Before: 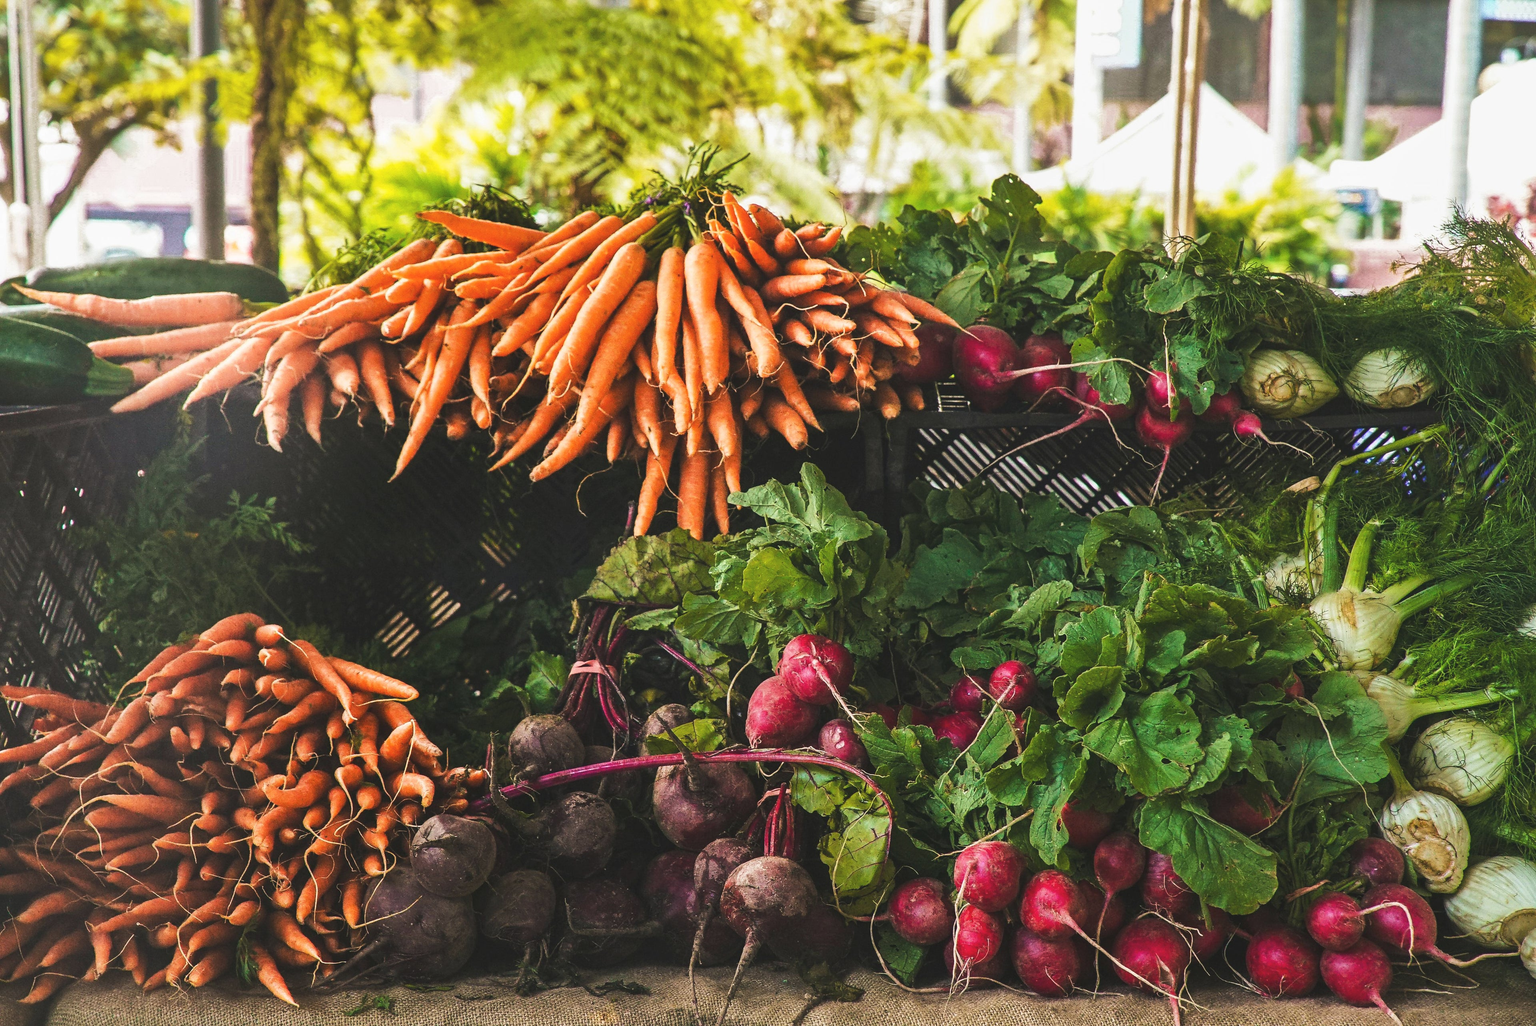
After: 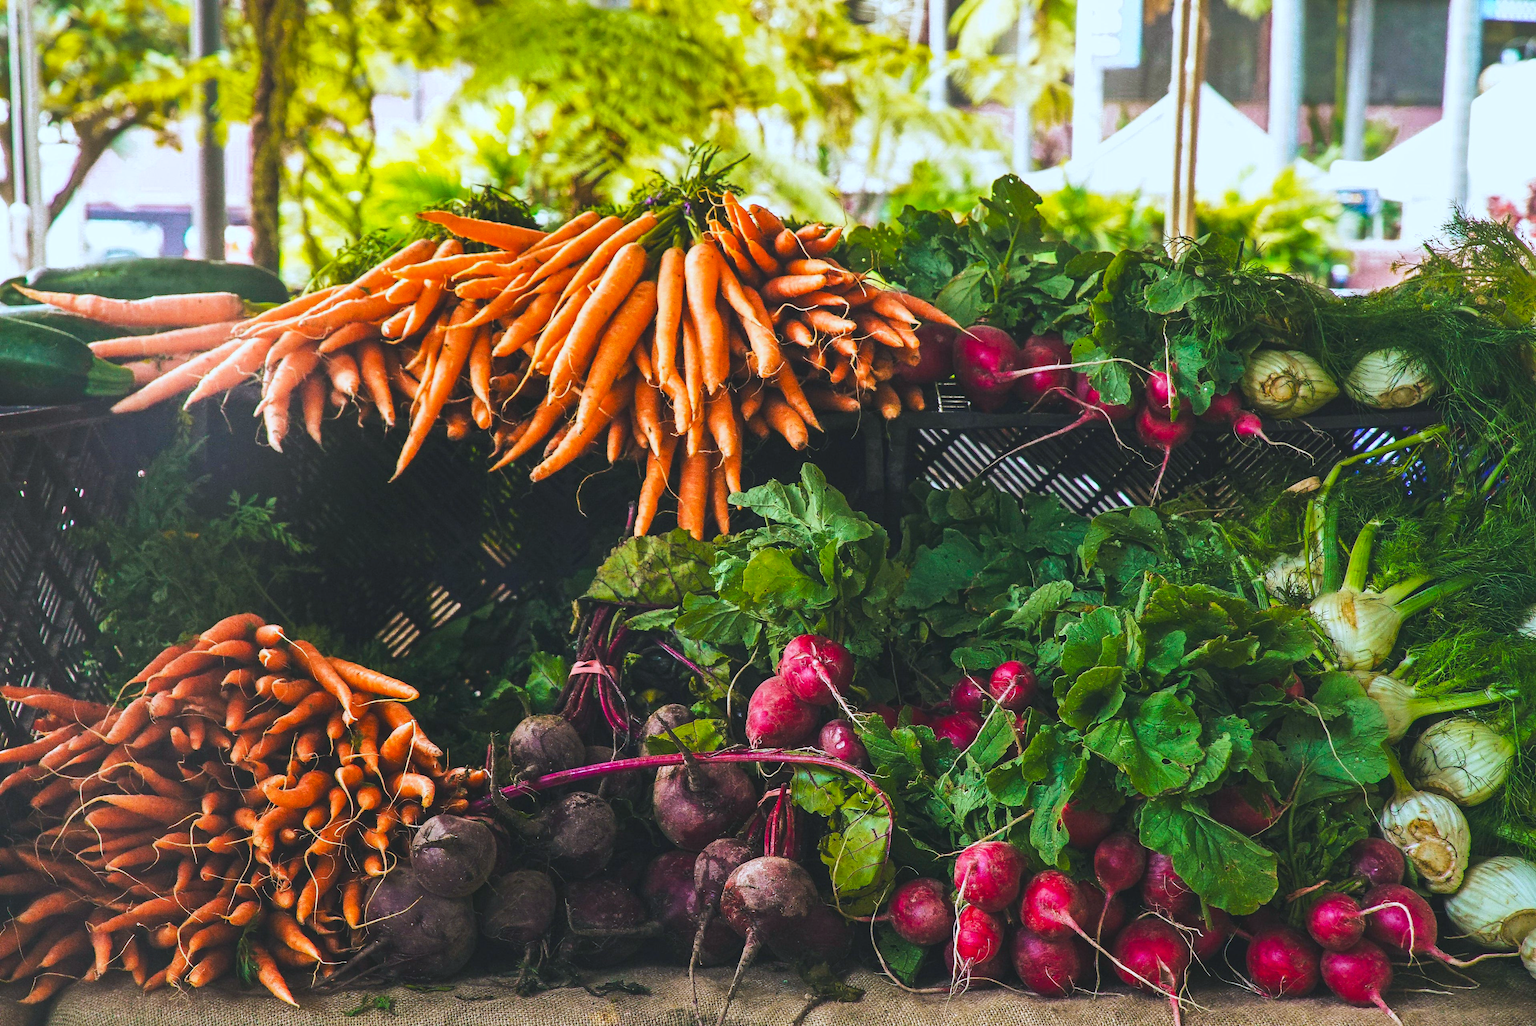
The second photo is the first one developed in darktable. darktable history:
color calibration: x 0.37, y 0.382, temperature 4313.32 K
color balance rgb: perceptual saturation grading › global saturation 20%, global vibrance 20%
